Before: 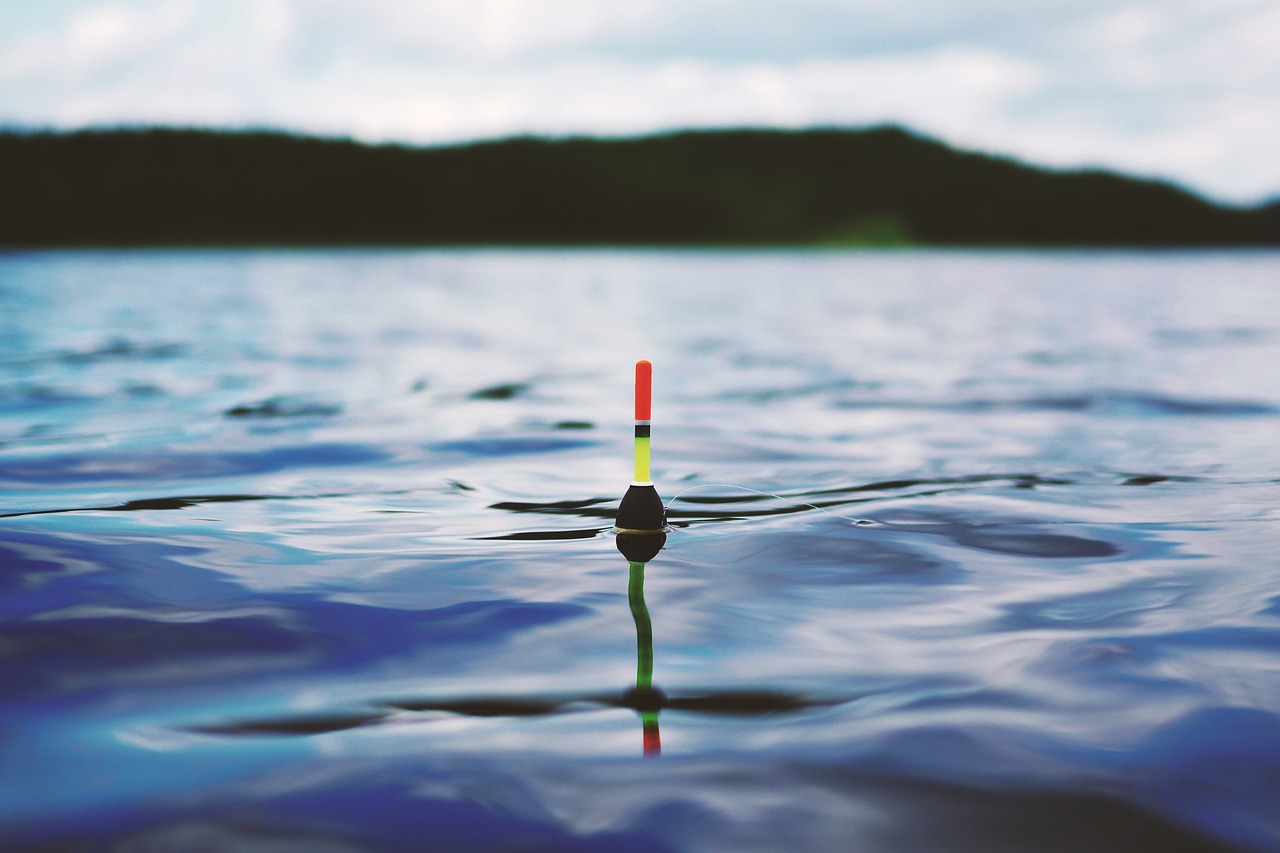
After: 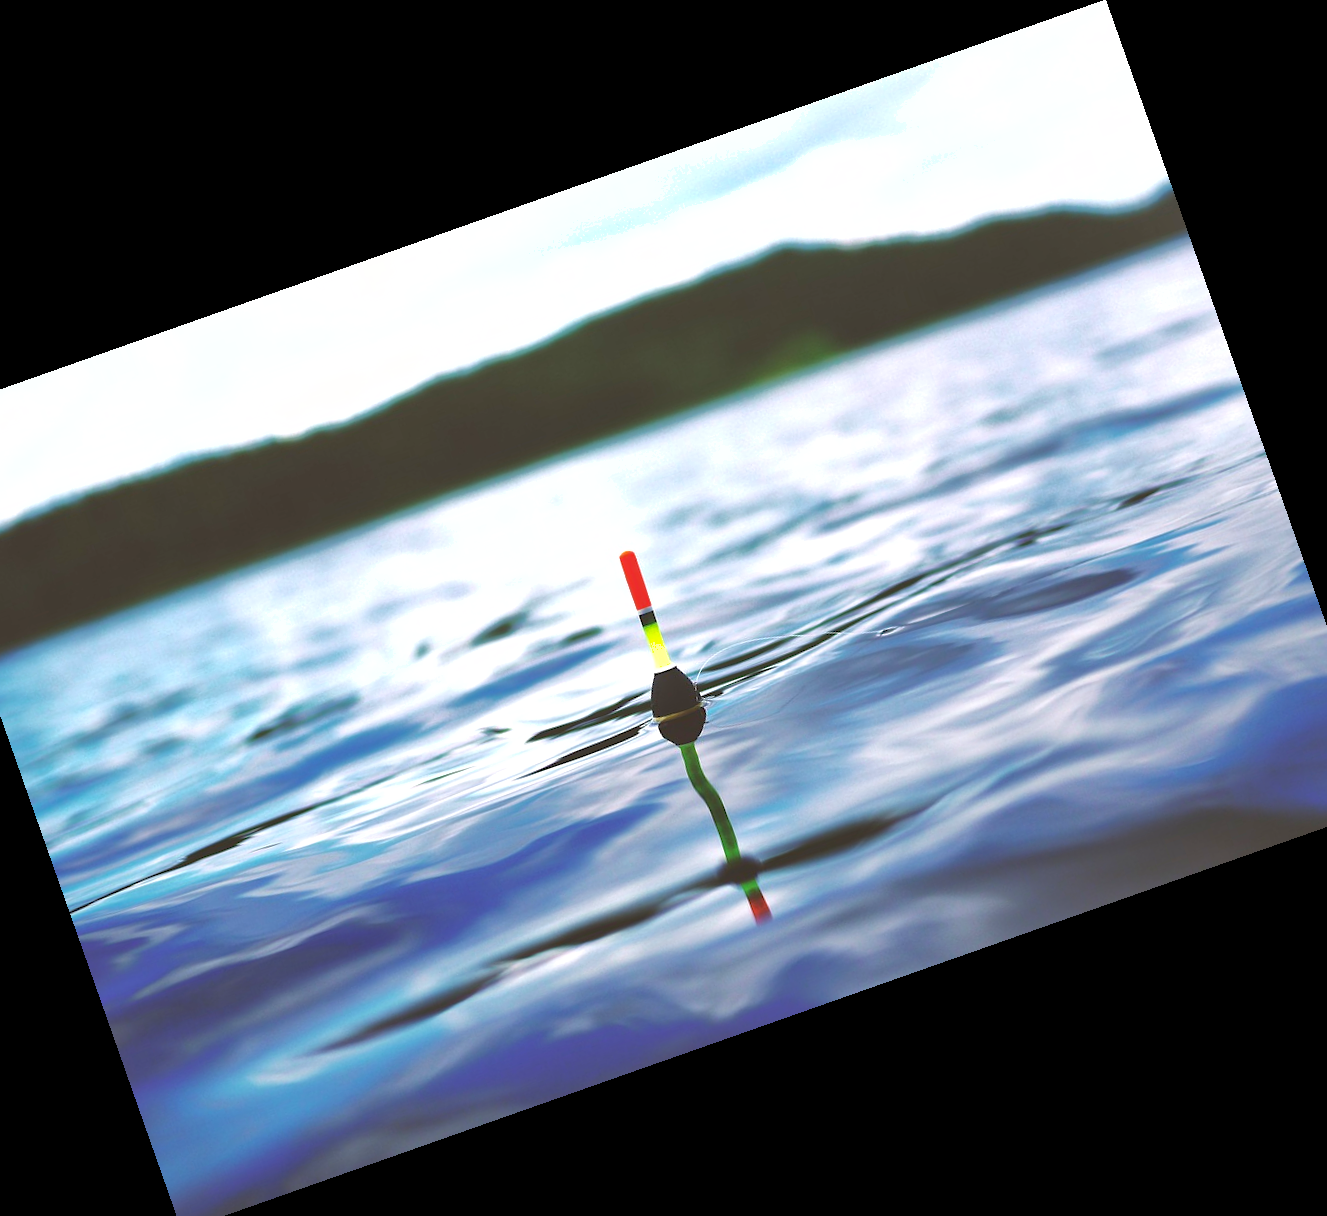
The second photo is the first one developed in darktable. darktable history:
shadows and highlights: on, module defaults
exposure: exposure 0.648 EV, compensate highlight preservation false
color balance: contrast -0.5%
crop and rotate: angle 19.43°, left 6.812%, right 4.125%, bottom 1.087%
